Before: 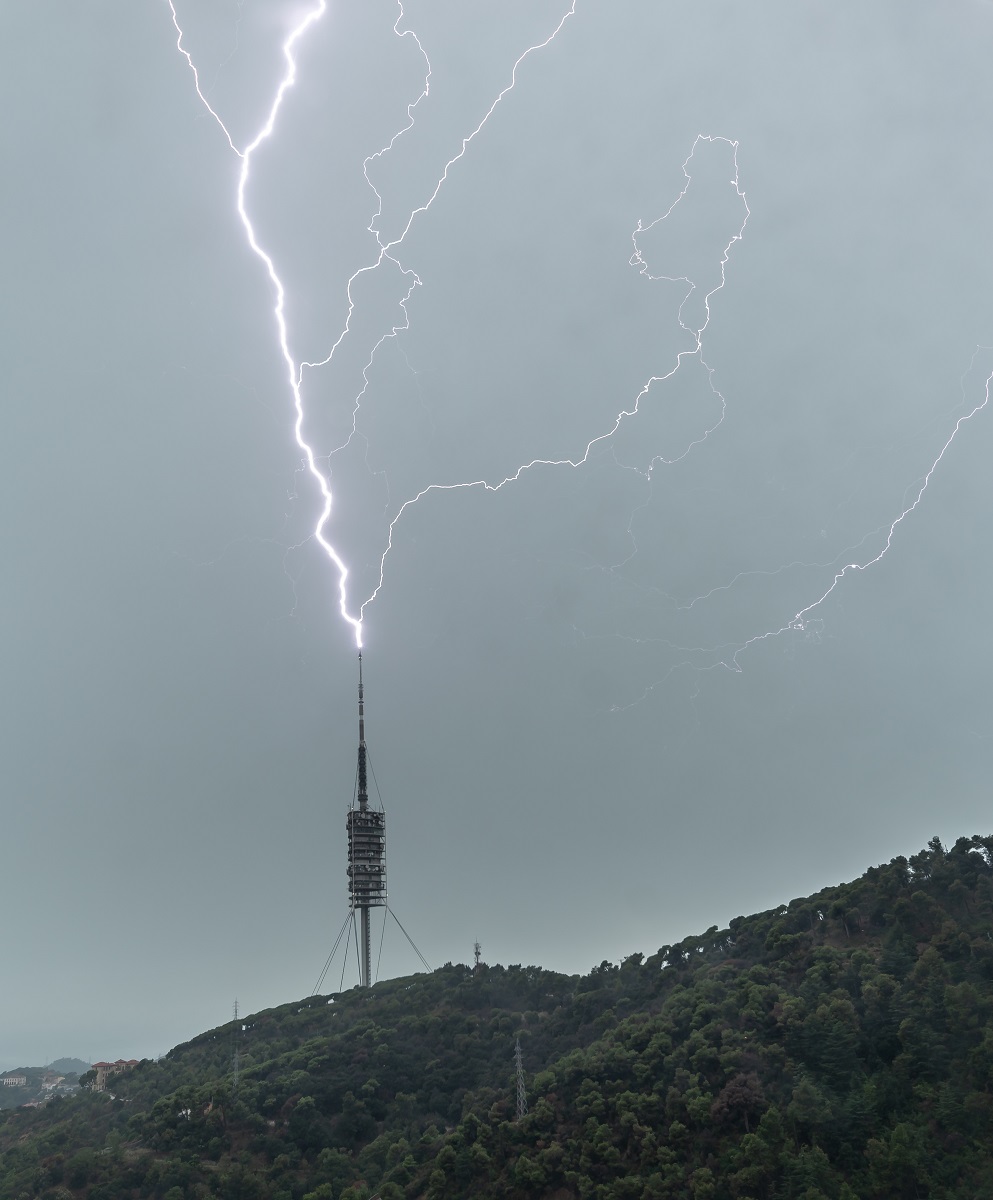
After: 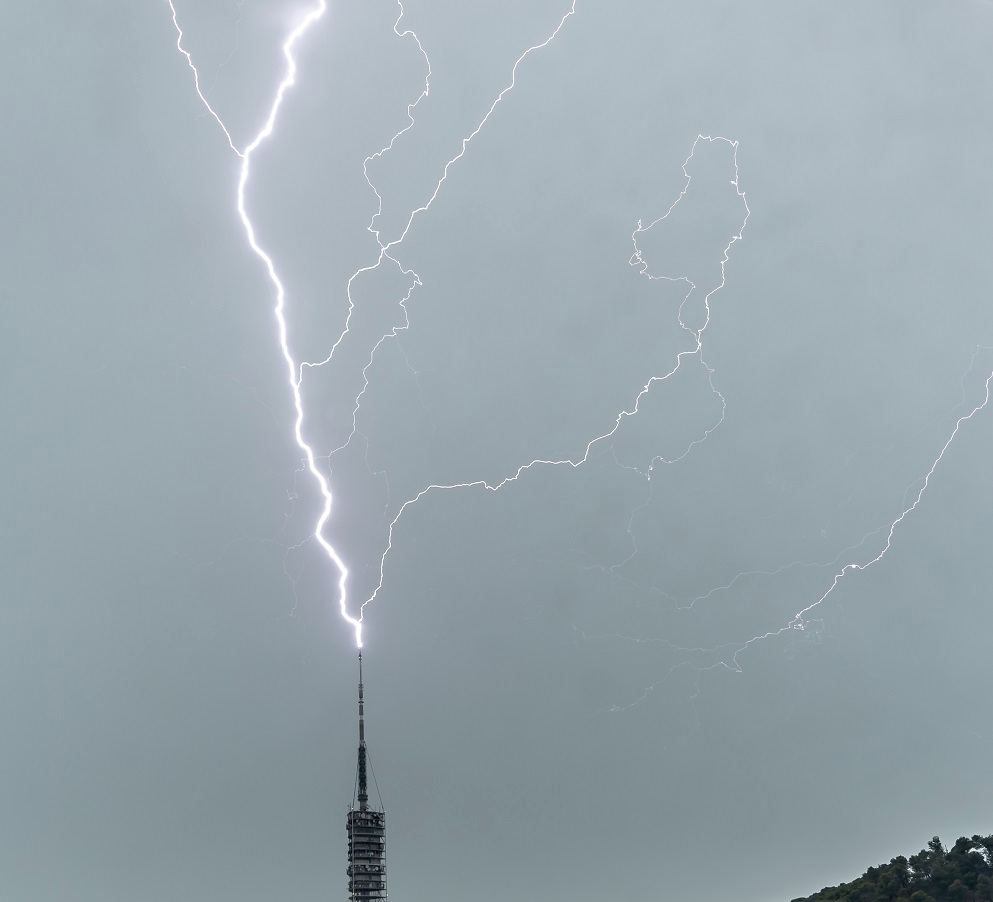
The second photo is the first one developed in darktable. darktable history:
contrast brightness saturation: saturation -0.06
crop: bottom 24.774%
exposure: black level correction 0.01, exposure 0.01 EV, compensate highlight preservation false
